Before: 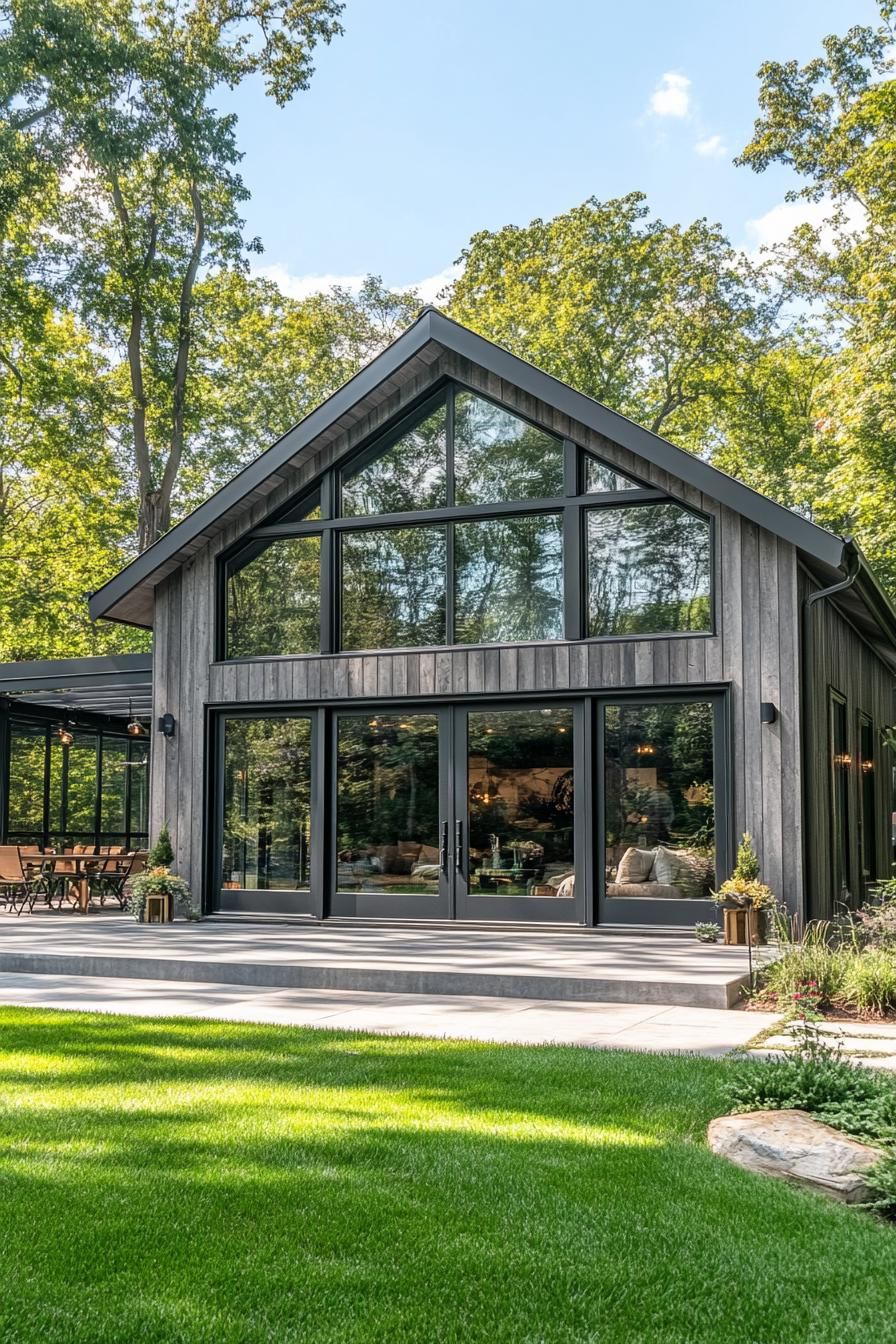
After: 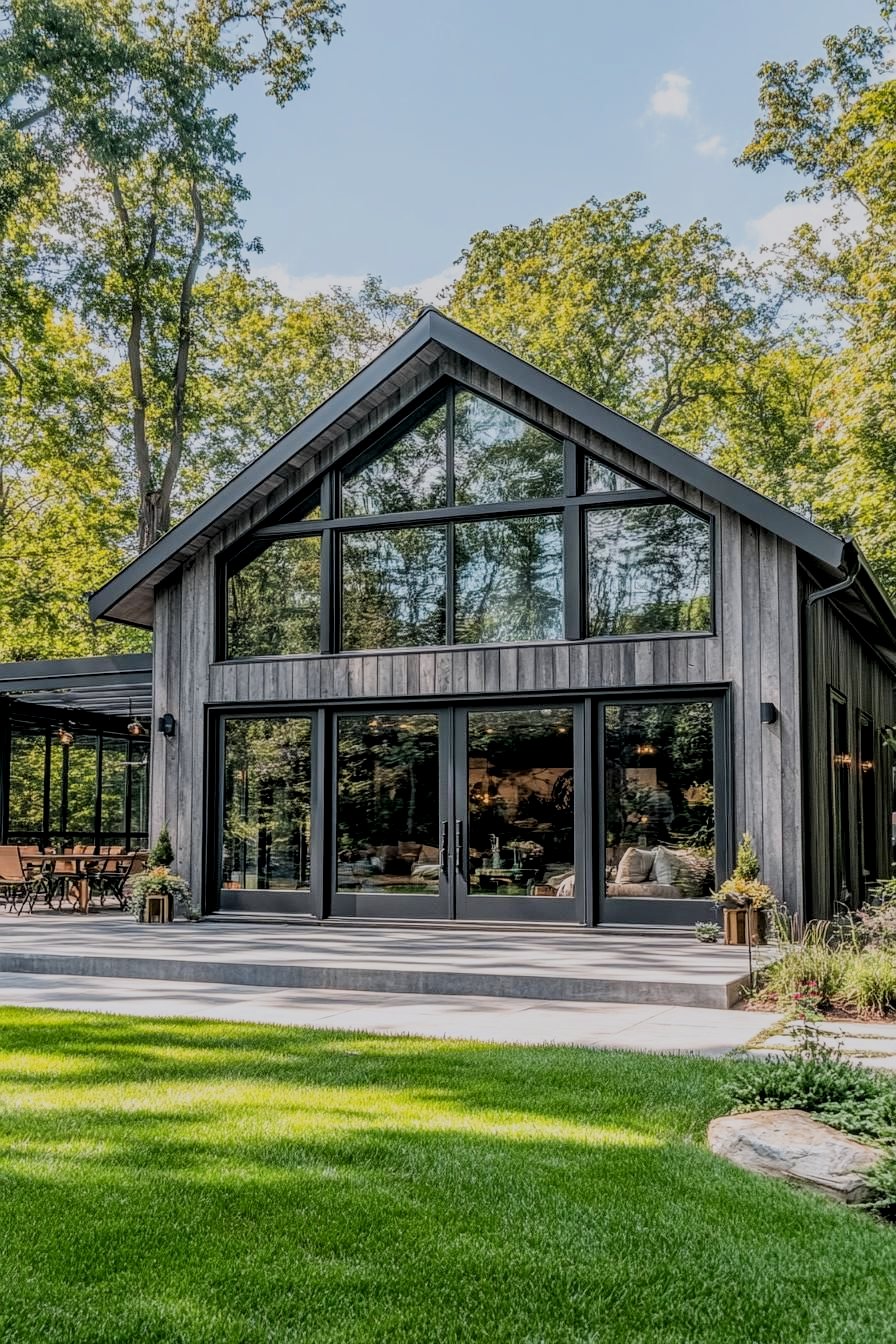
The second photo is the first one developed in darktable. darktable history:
filmic rgb: black relative exposure -6.92 EV, white relative exposure 5.64 EV, hardness 2.84
exposure: black level correction 0.002, exposure -0.105 EV, compensate highlight preservation false
local contrast: on, module defaults
color calibration: output R [1.063, -0.012, -0.003, 0], output G [0, 1.022, 0.021, 0], output B [-0.079, 0.047, 1, 0], illuminant as shot in camera, x 0.358, y 0.373, temperature 4628.91 K
